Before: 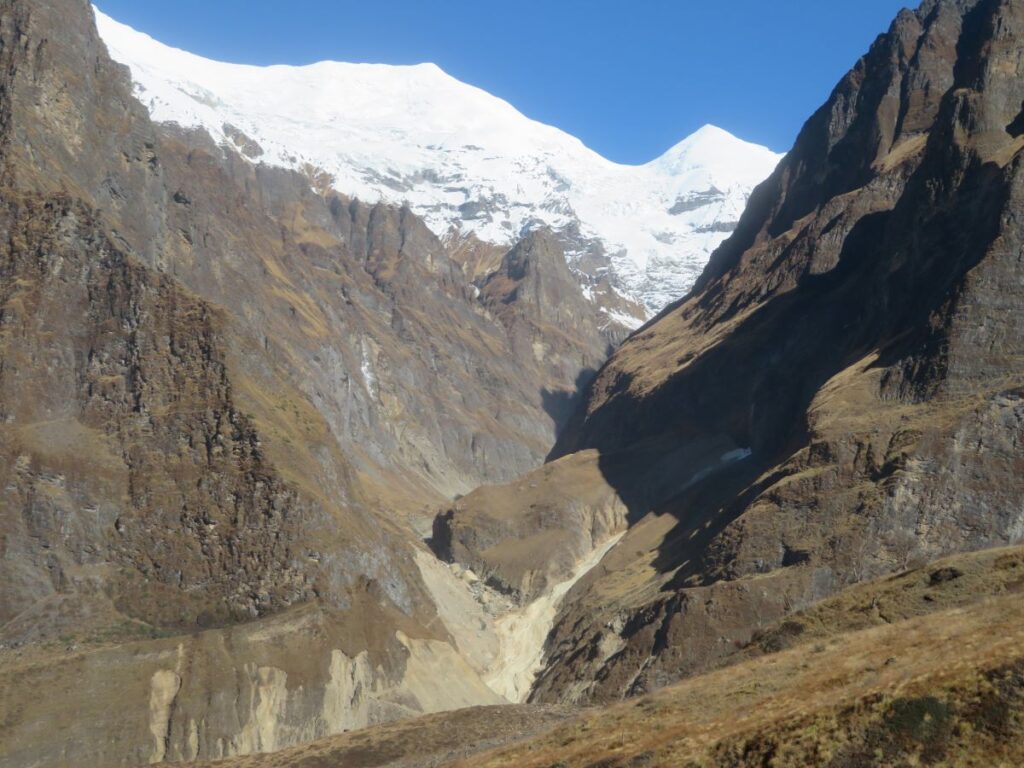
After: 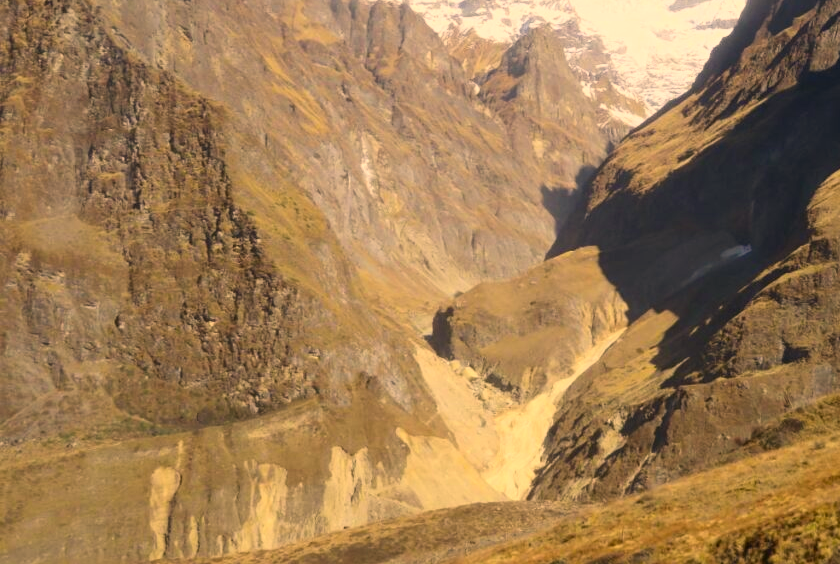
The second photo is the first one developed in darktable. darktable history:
color correction: highlights a* 15, highlights b* 31.55
crop: top 26.531%, right 17.959%
contrast brightness saturation: contrast 0.2, brightness 0.16, saturation 0.22
